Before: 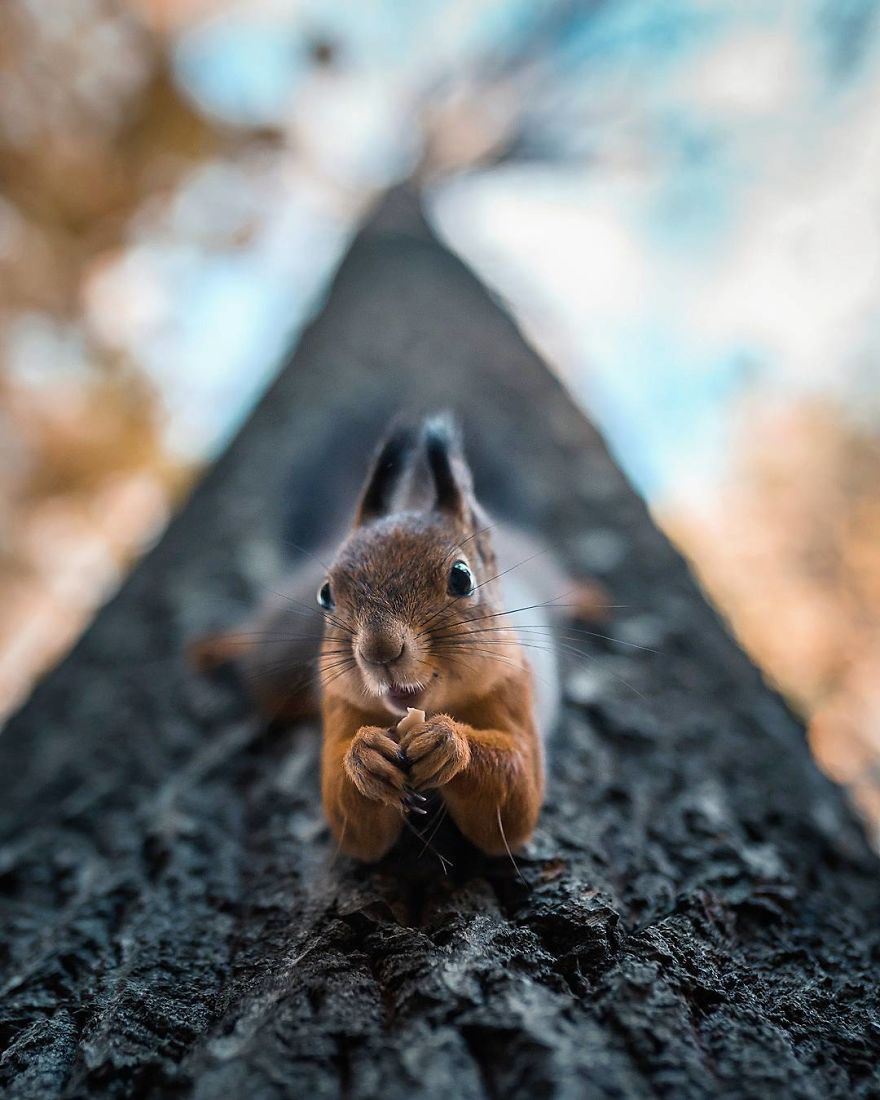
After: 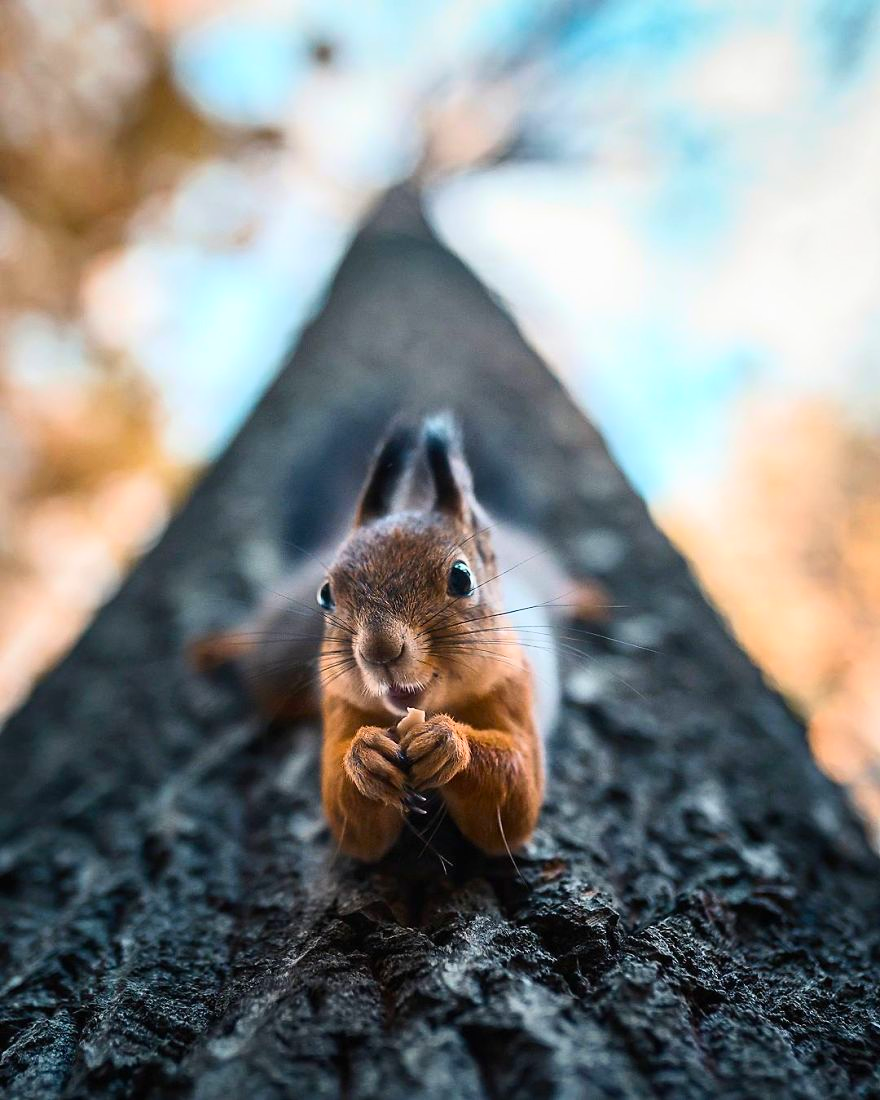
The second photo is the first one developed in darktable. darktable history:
contrast brightness saturation: contrast 0.225, brightness 0.115, saturation 0.287
